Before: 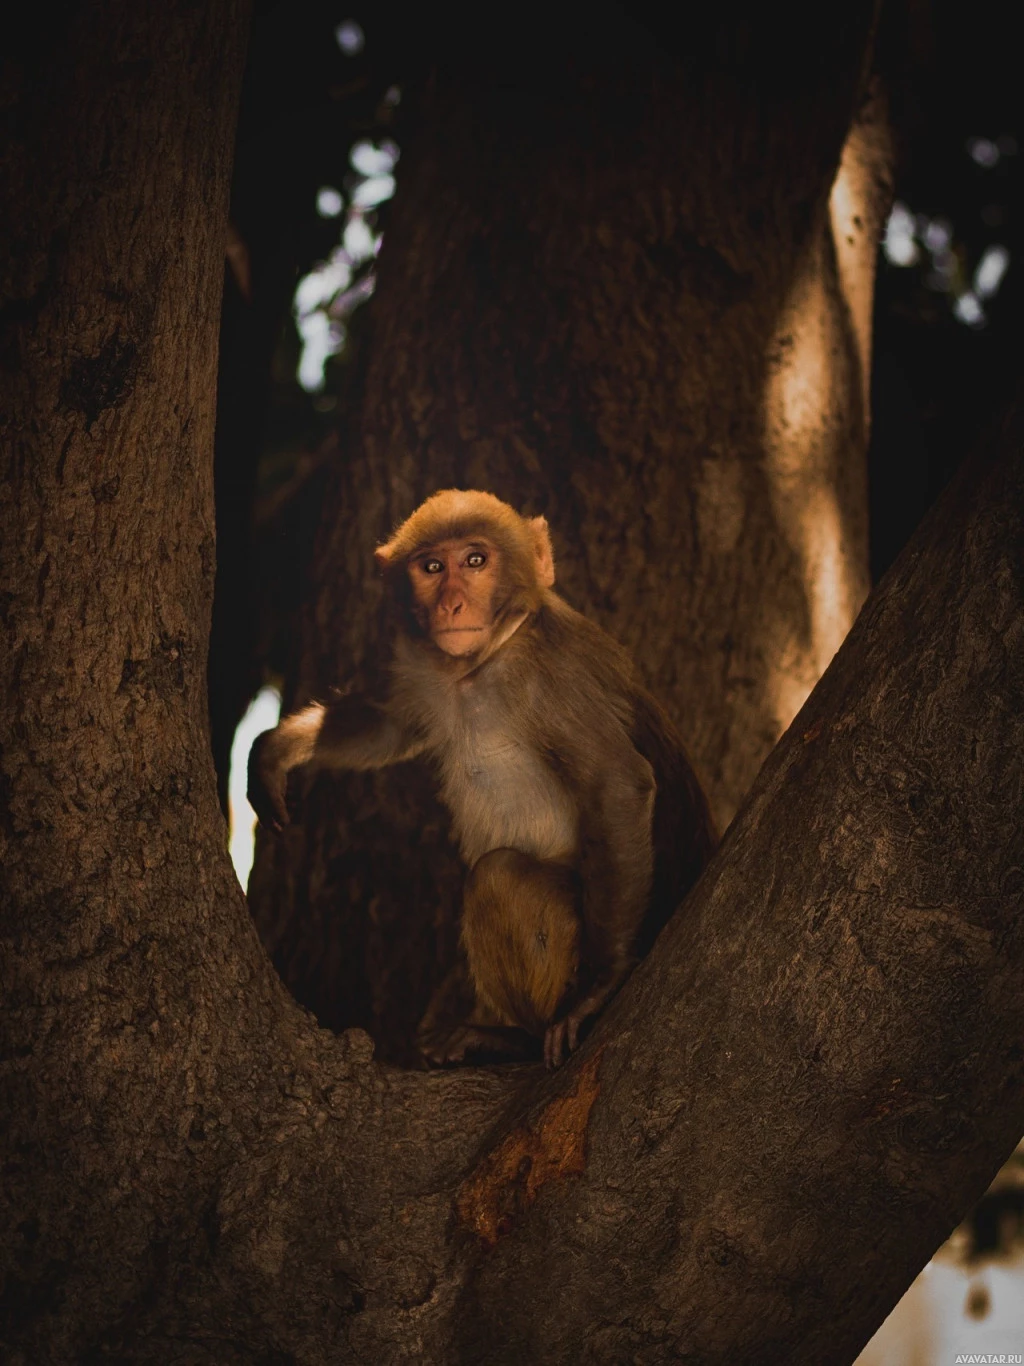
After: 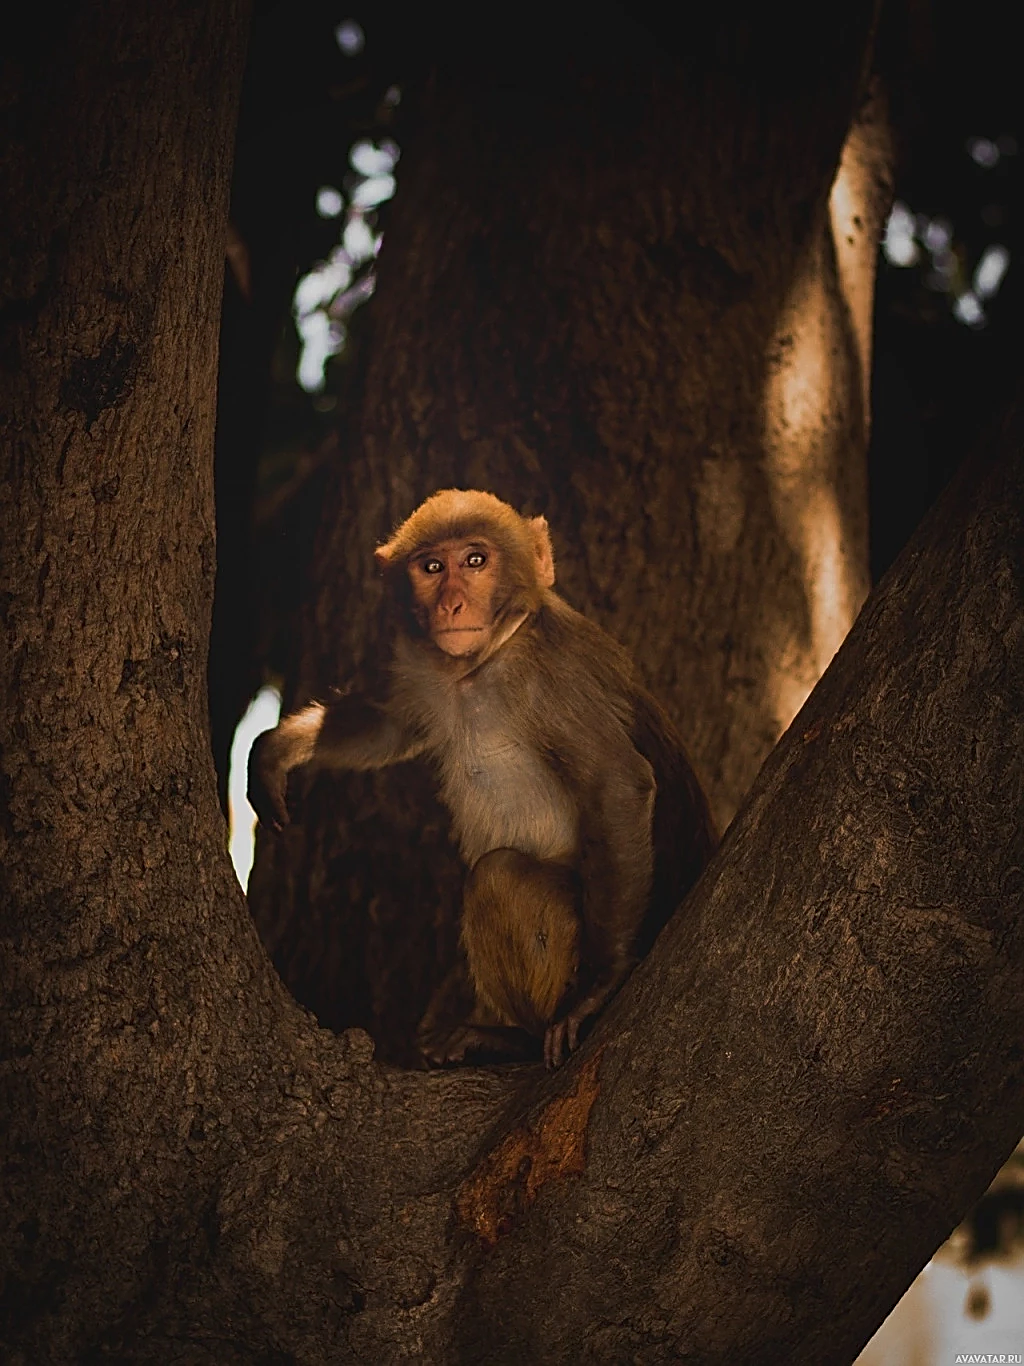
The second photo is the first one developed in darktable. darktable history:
sharpen: amount 0.738
